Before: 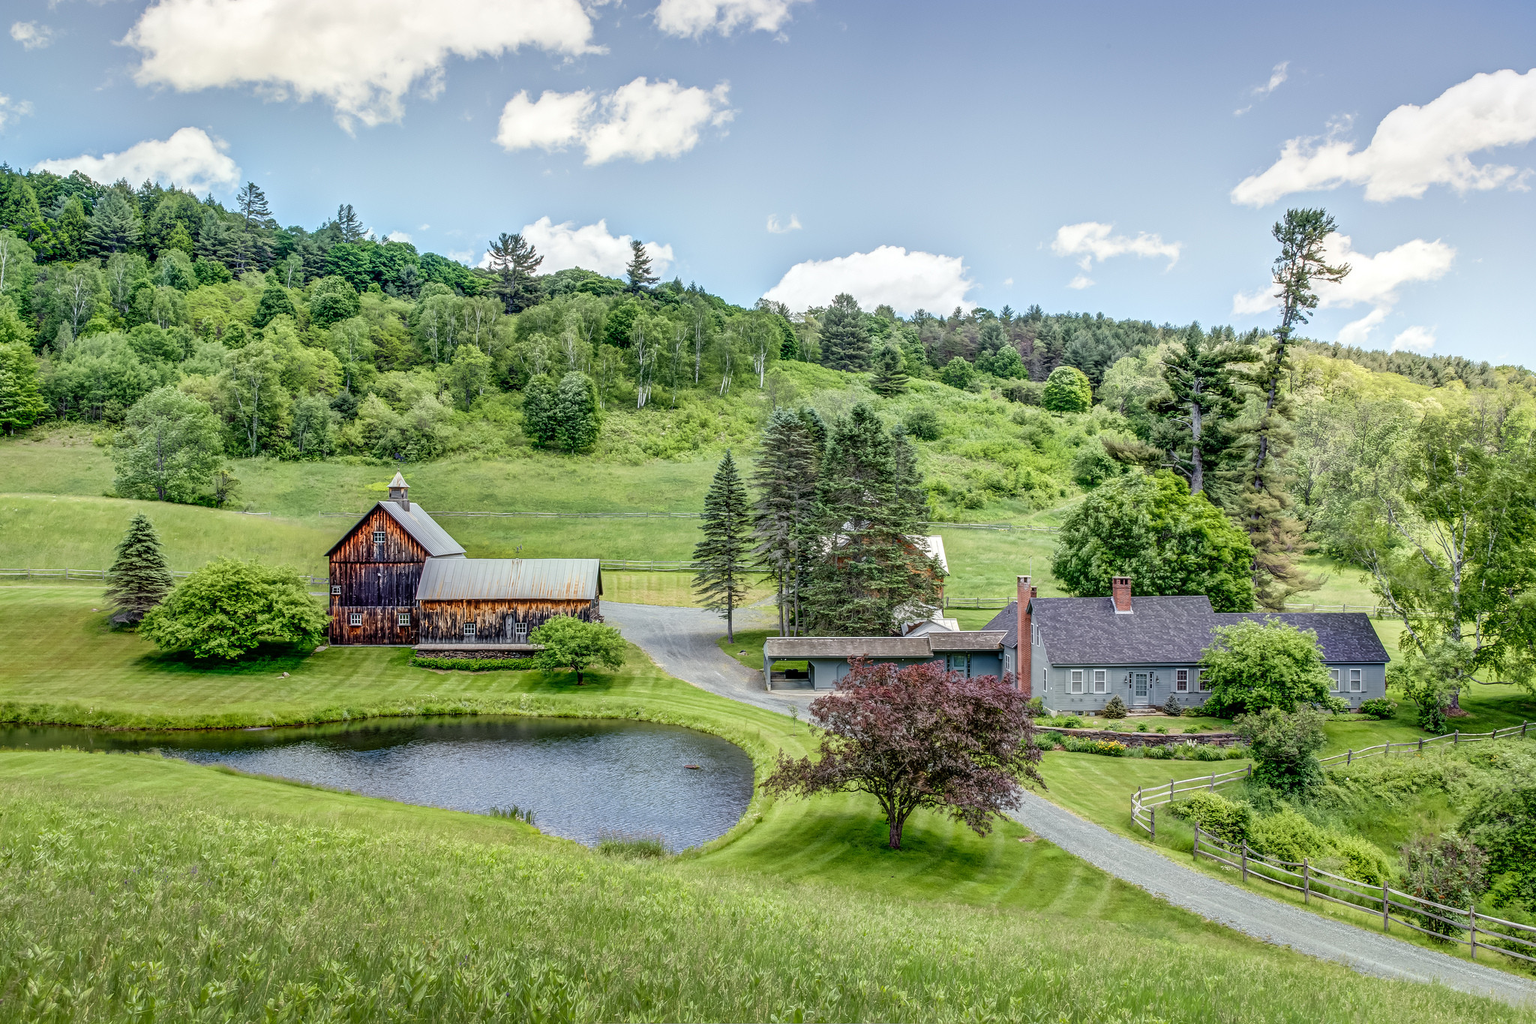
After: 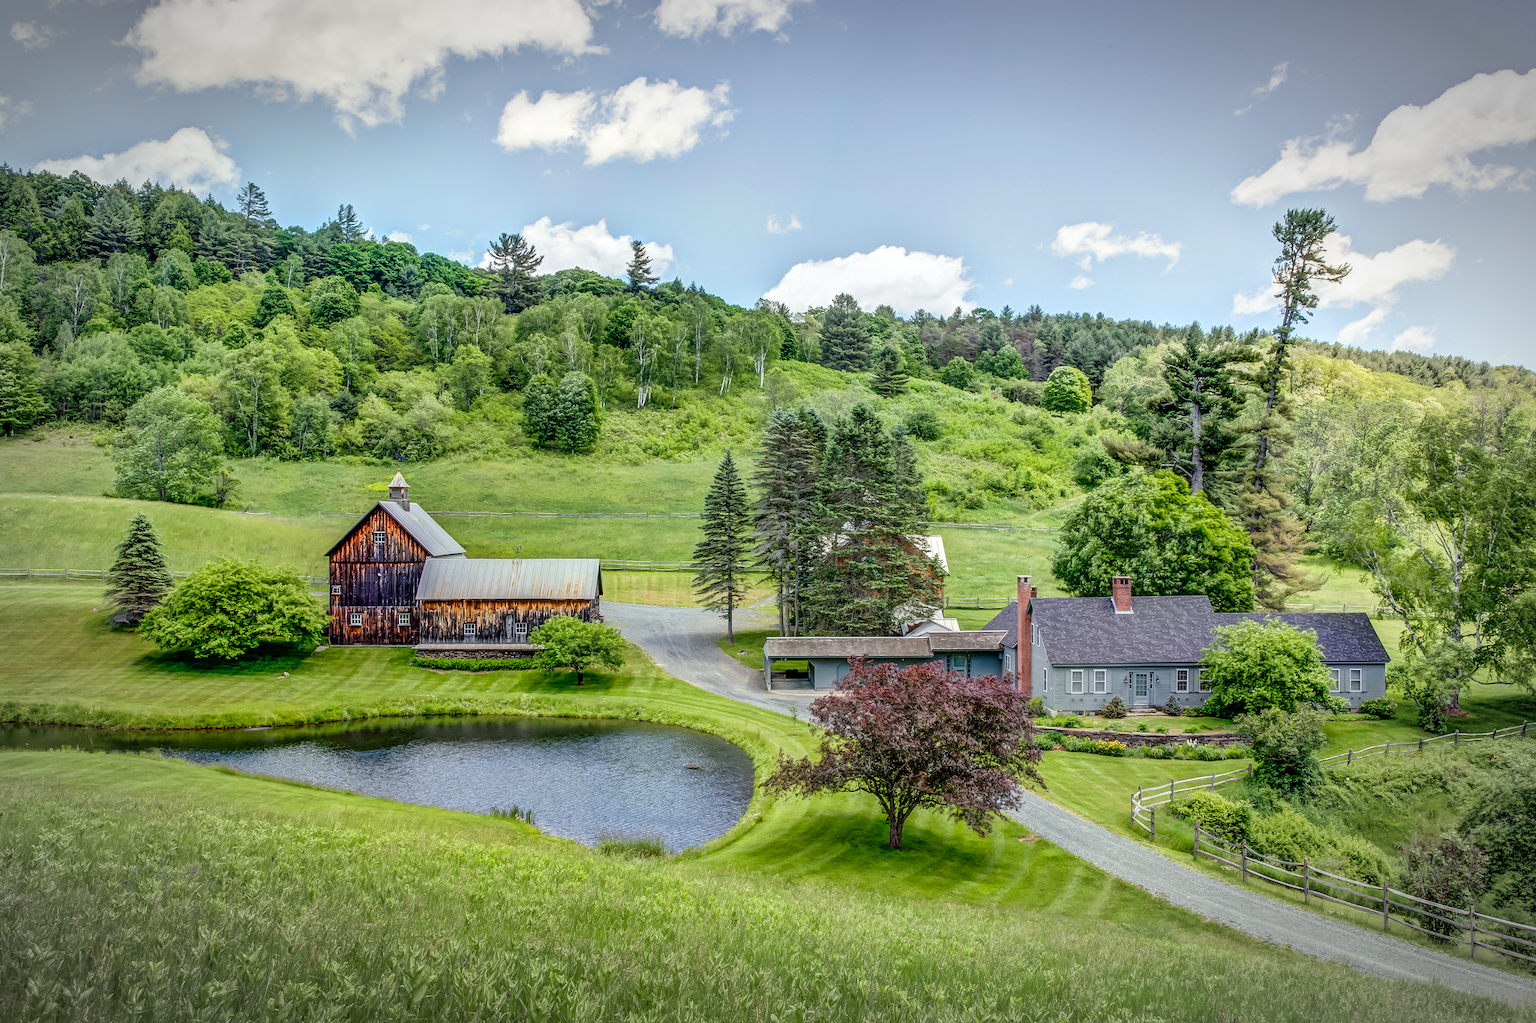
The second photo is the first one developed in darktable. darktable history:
vignetting: automatic ratio true
color balance rgb: perceptual saturation grading › global saturation 10%, global vibrance 10%
